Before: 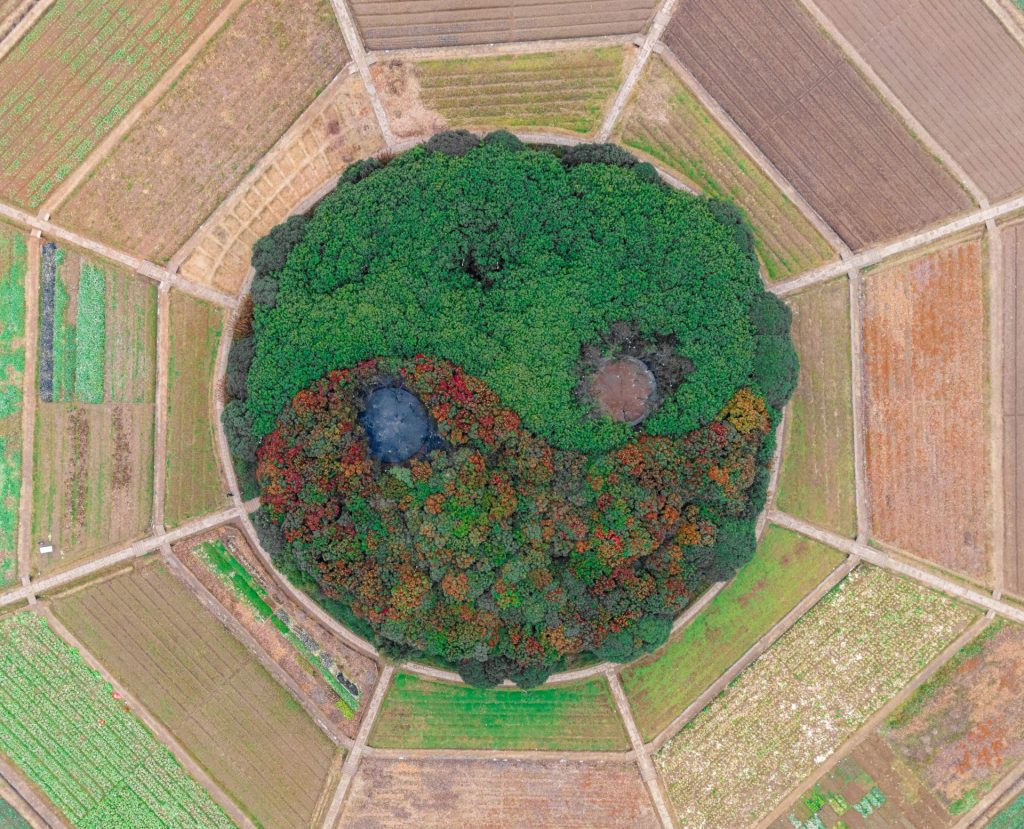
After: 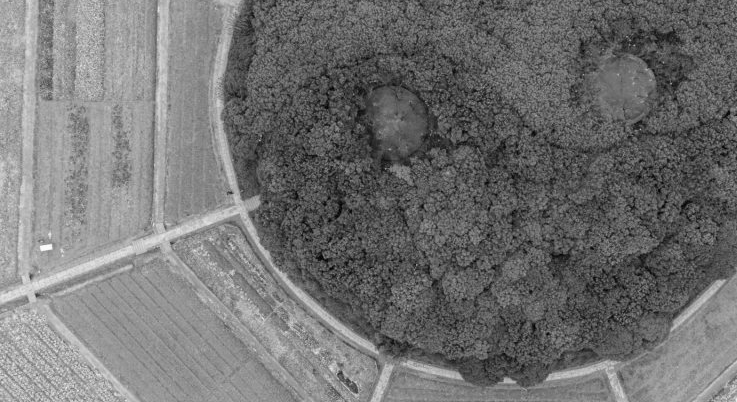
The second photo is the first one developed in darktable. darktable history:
color correction: saturation 1.11
crop: top 36.498%, right 27.964%, bottom 14.995%
tone equalizer: on, module defaults
monochrome: on, module defaults
exposure: exposure -0.064 EV, compensate highlight preservation false
